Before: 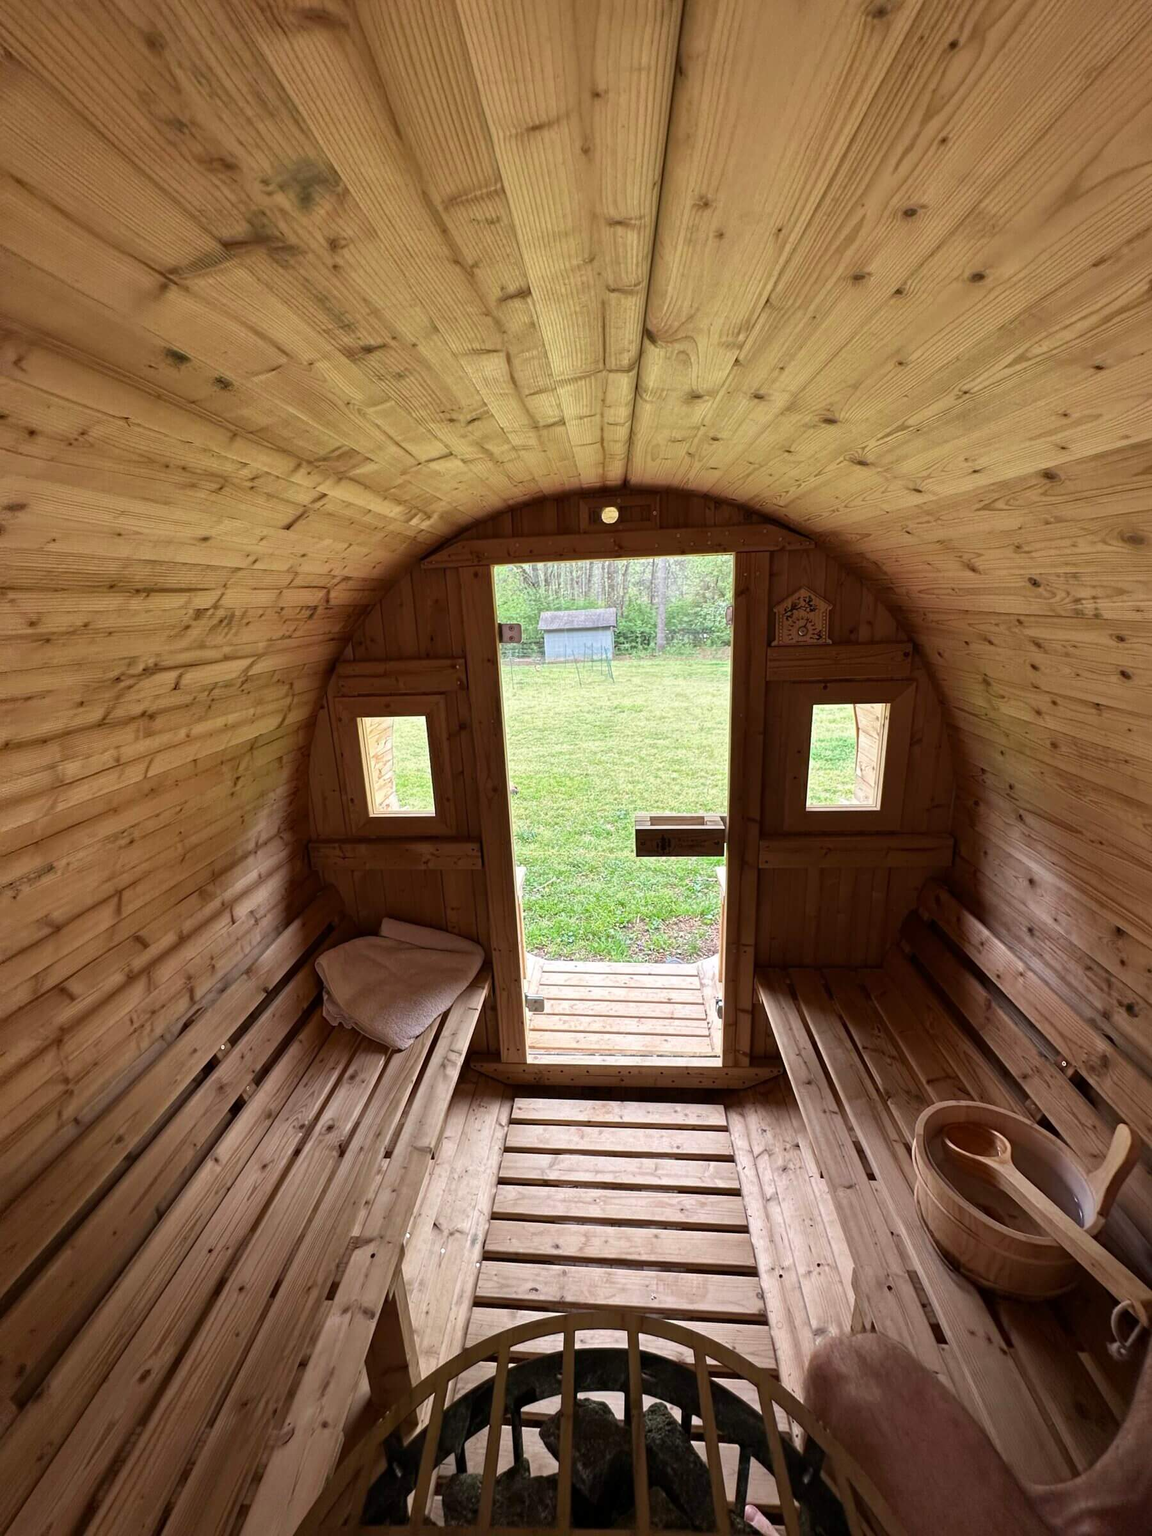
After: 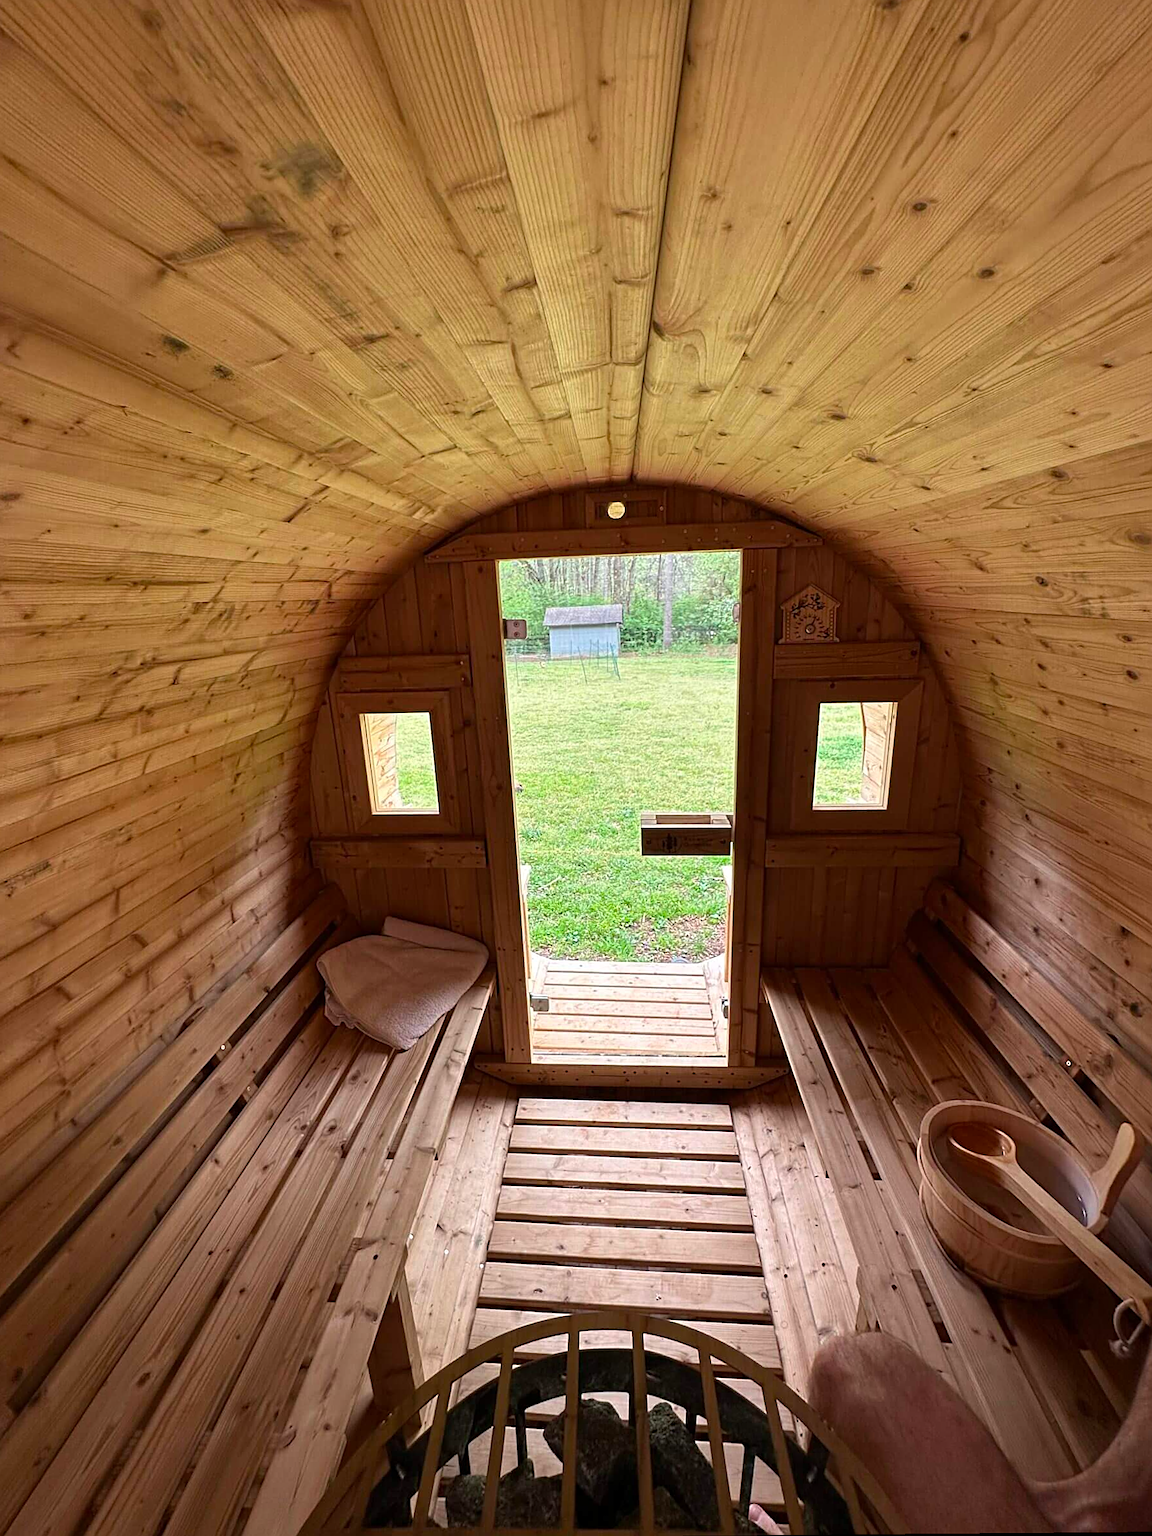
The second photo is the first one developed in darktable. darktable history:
rotate and perspective: rotation 0.174°, lens shift (vertical) 0.013, lens shift (horizontal) 0.019, shear 0.001, automatic cropping original format, crop left 0.007, crop right 0.991, crop top 0.016, crop bottom 0.997
sharpen: on, module defaults
exposure: compensate highlight preservation false
tone equalizer: on, module defaults
